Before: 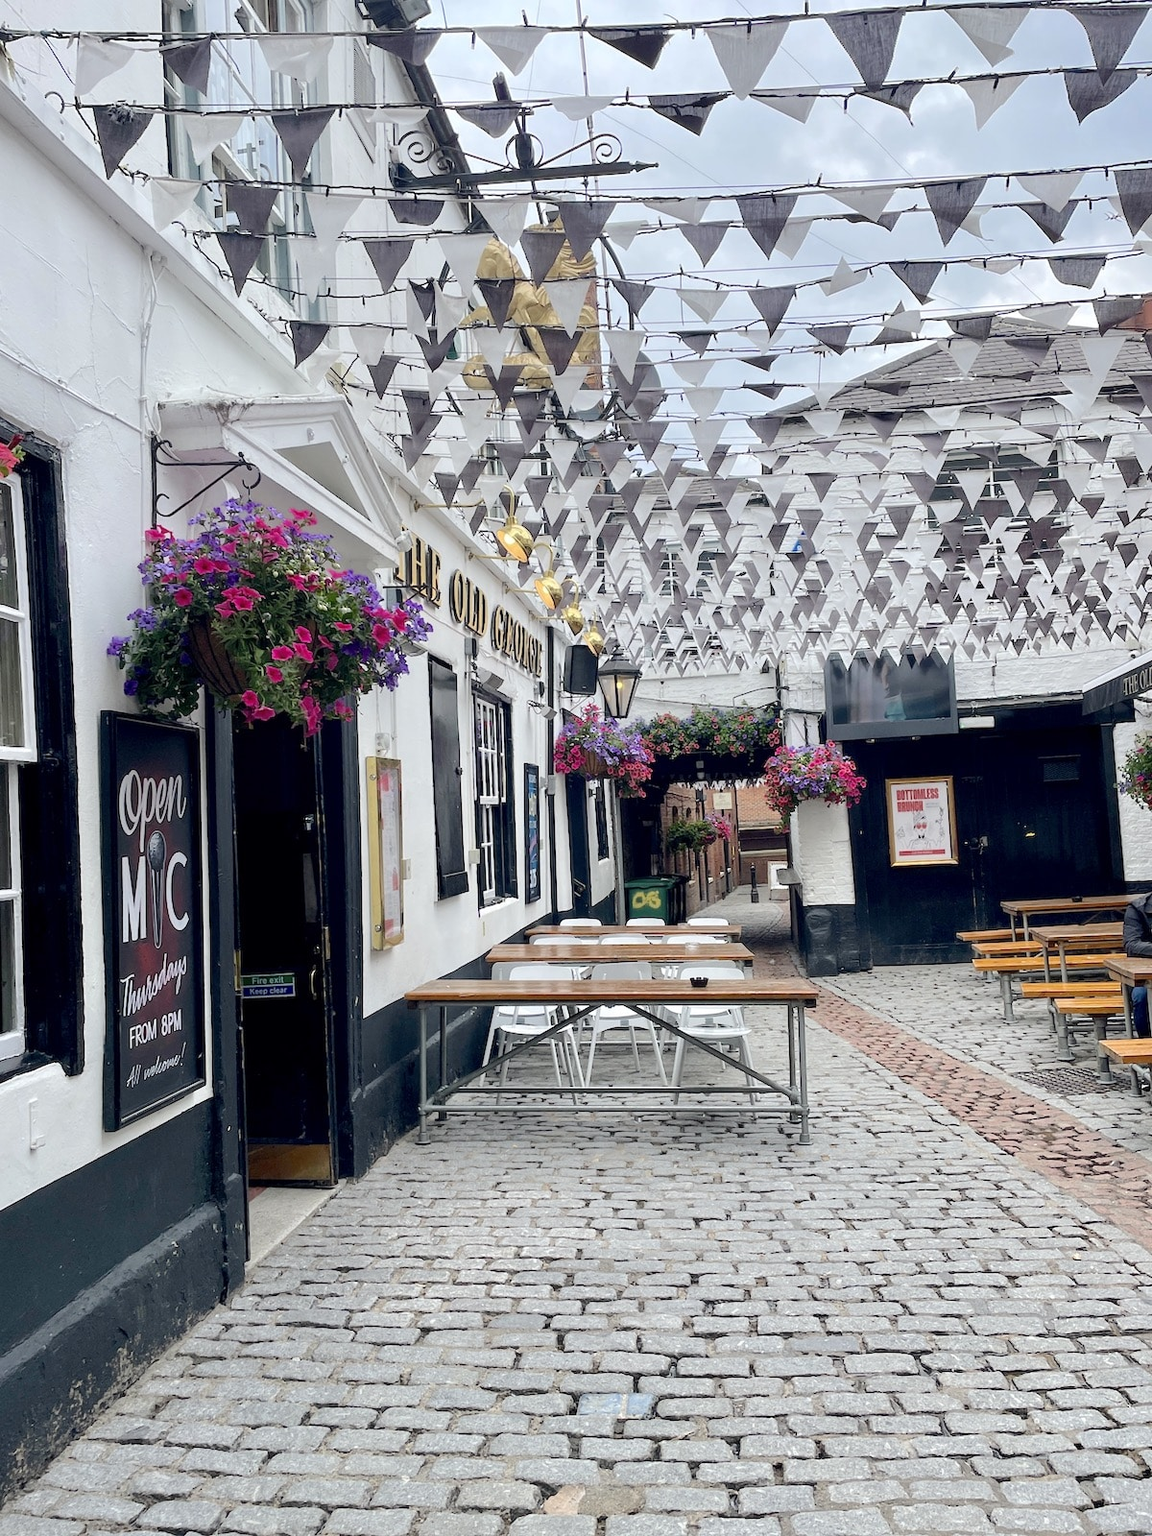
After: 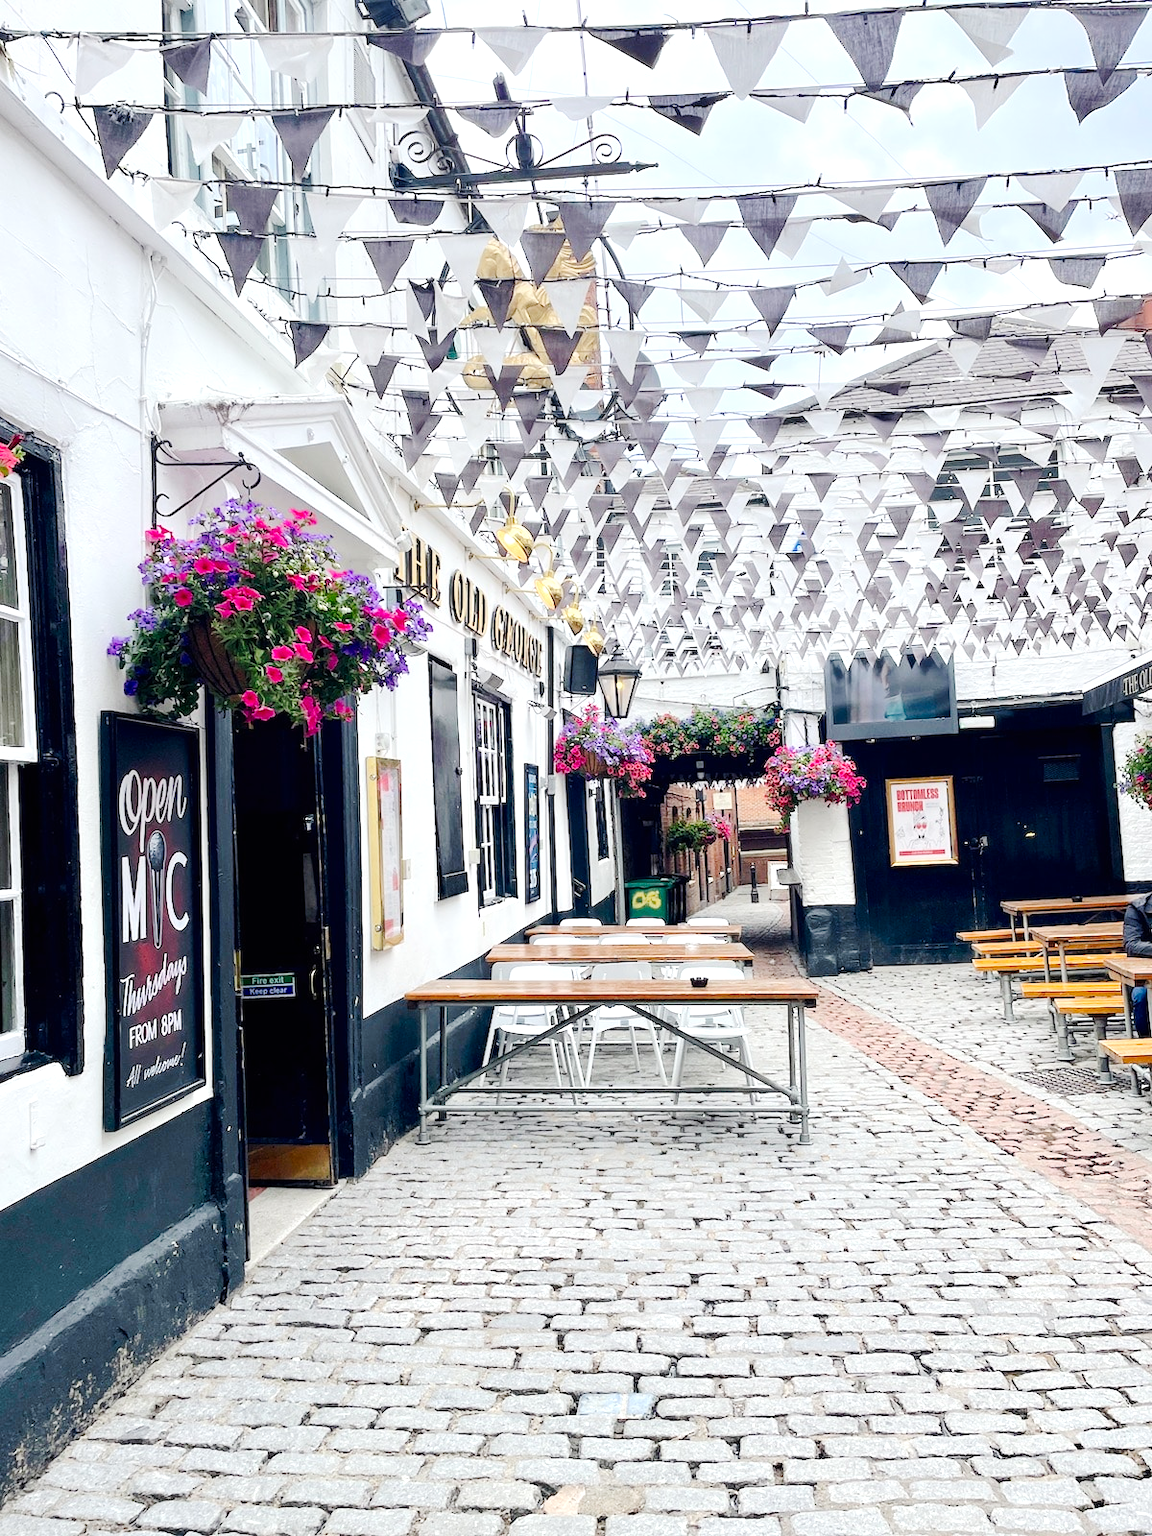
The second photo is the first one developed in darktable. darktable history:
tone curve: curves: ch0 [(0, 0) (0.071, 0.047) (0.266, 0.26) (0.483, 0.554) (0.753, 0.811) (1, 0.983)]; ch1 [(0, 0) (0.346, 0.307) (0.408, 0.387) (0.463, 0.465) (0.482, 0.493) (0.502, 0.499) (0.517, 0.502) (0.55, 0.548) (0.597, 0.61) (0.651, 0.698) (1, 1)]; ch2 [(0, 0) (0.346, 0.34) (0.434, 0.46) (0.485, 0.494) (0.5, 0.498) (0.517, 0.506) (0.526, 0.545) (0.583, 0.61) (0.625, 0.659) (1, 1)], preserve colors none
exposure: black level correction 0, exposure 0.6 EV, compensate highlight preservation false
